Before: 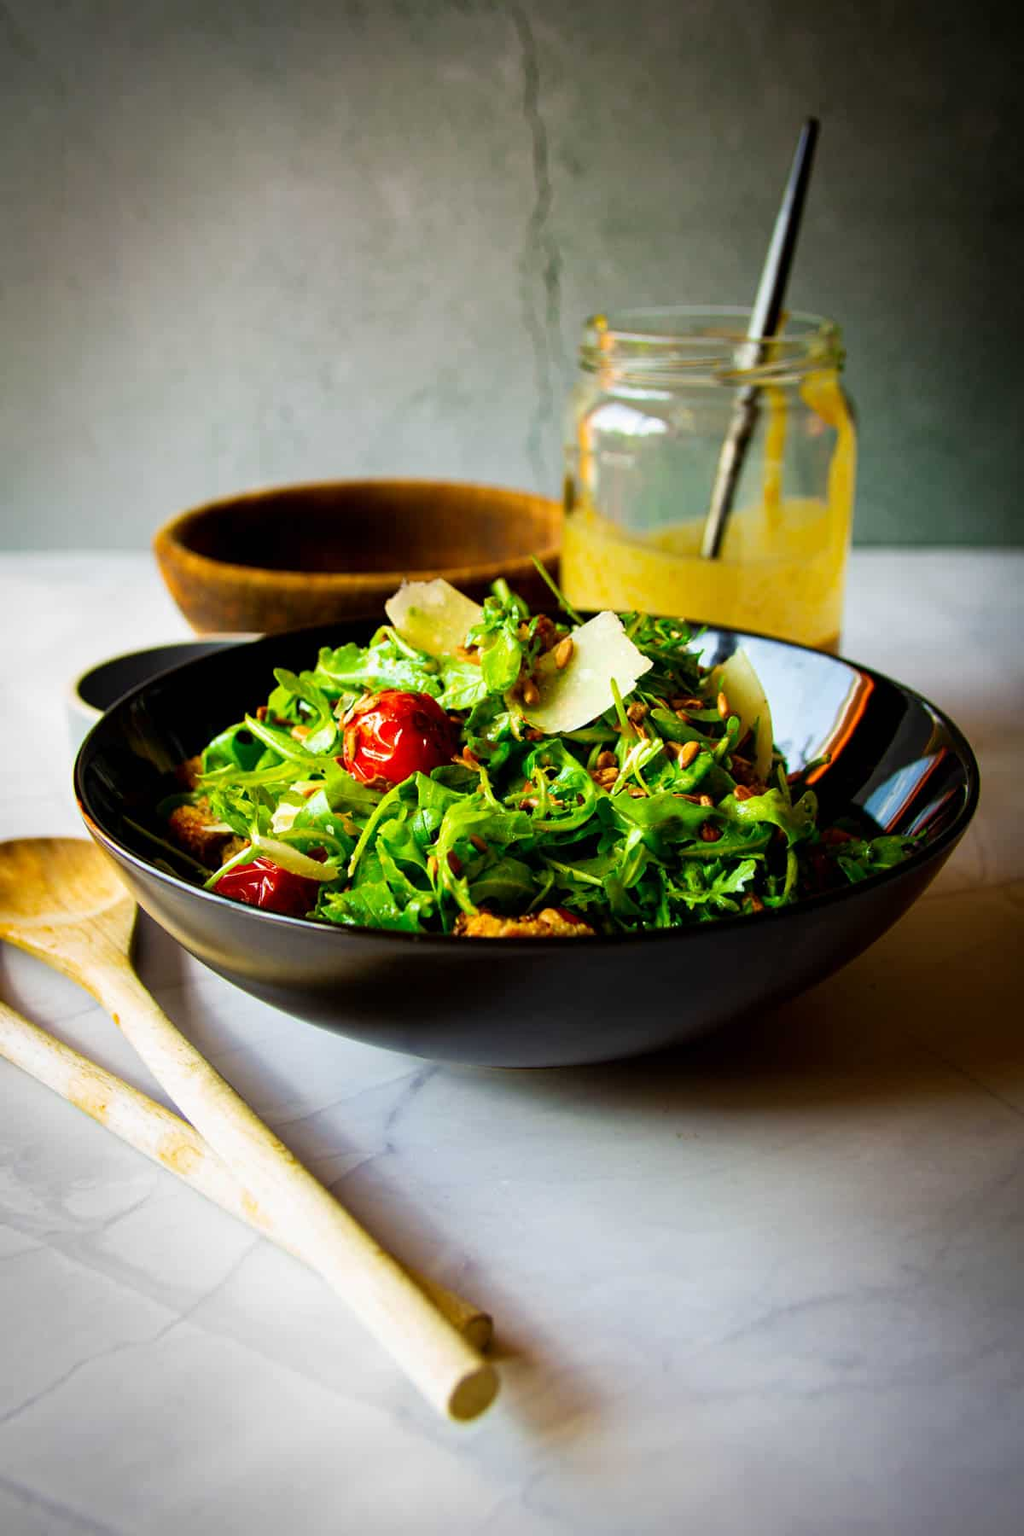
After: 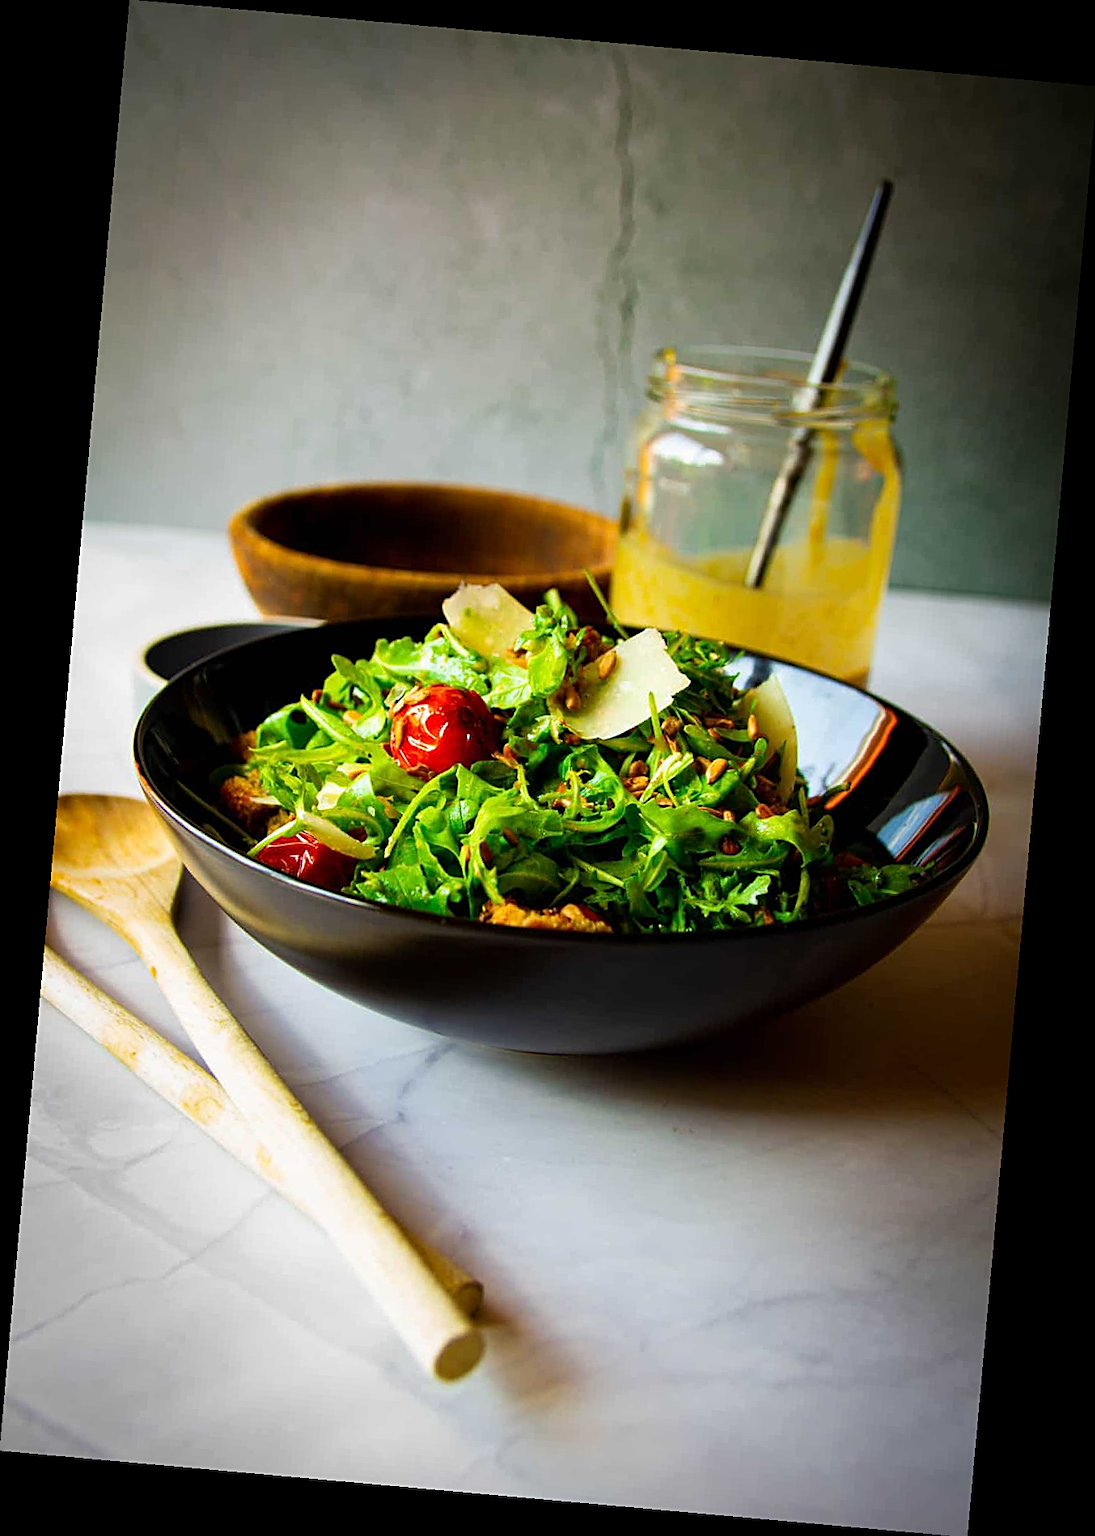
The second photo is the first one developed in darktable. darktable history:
sharpen: on, module defaults
rotate and perspective: rotation 5.12°, automatic cropping off
